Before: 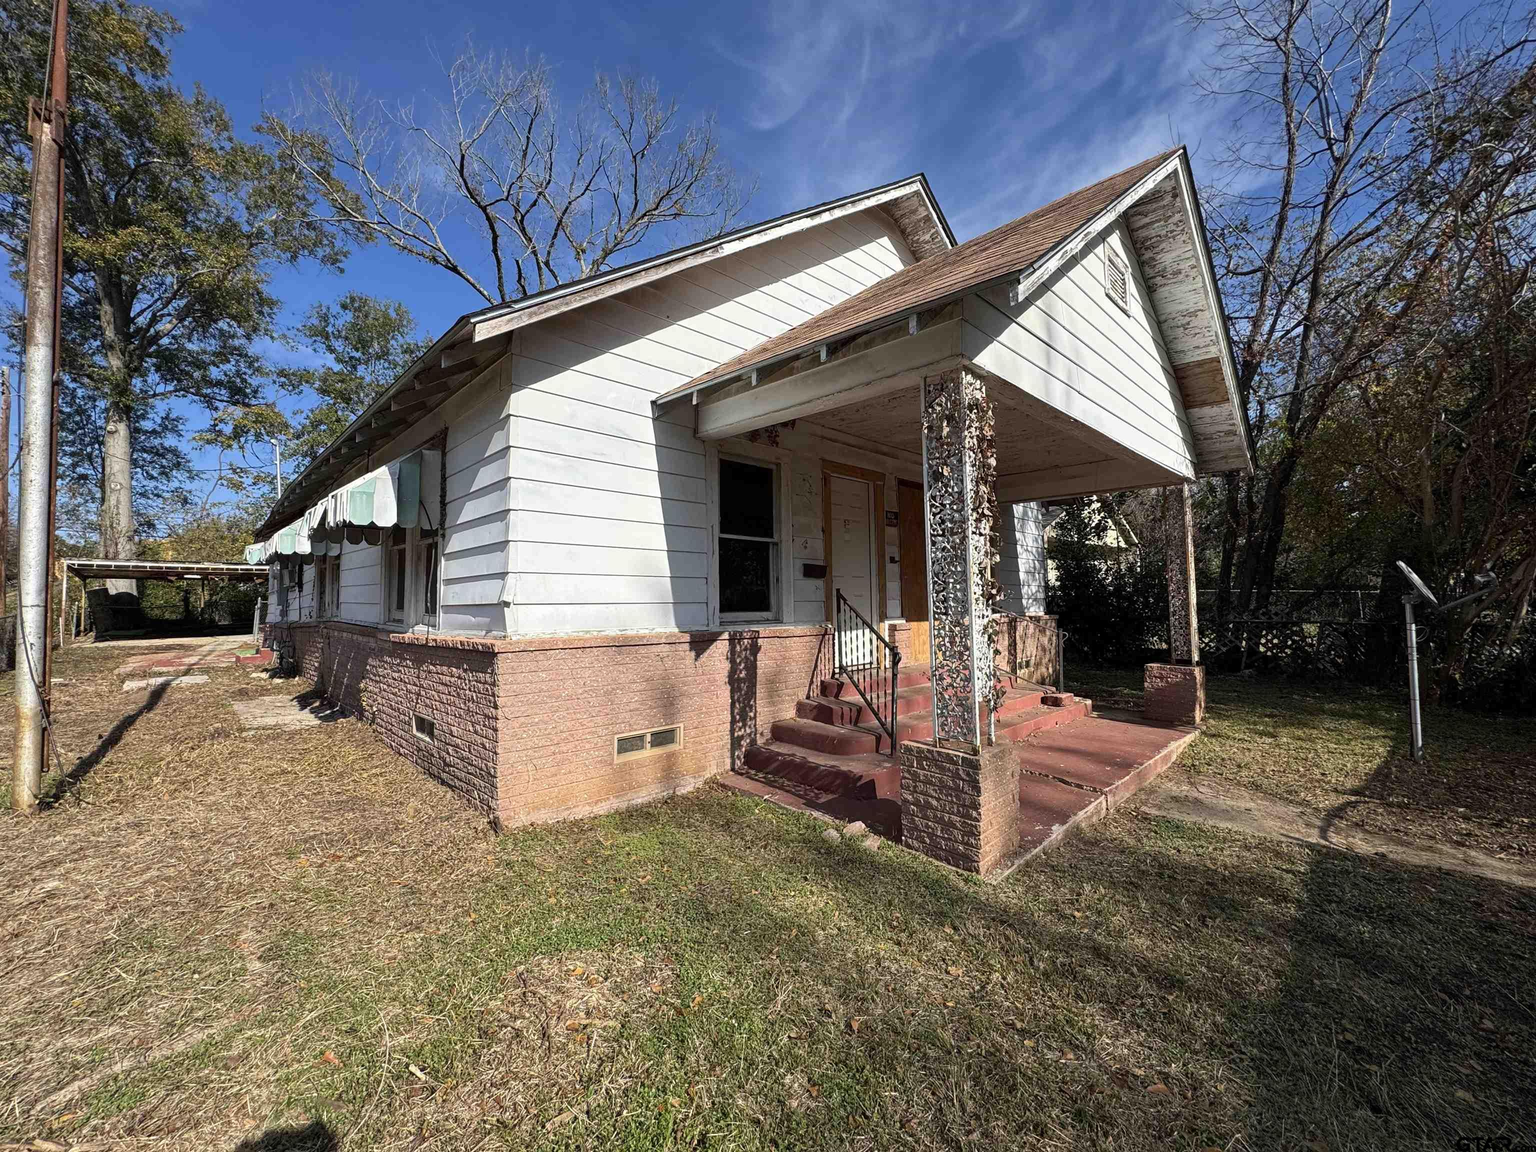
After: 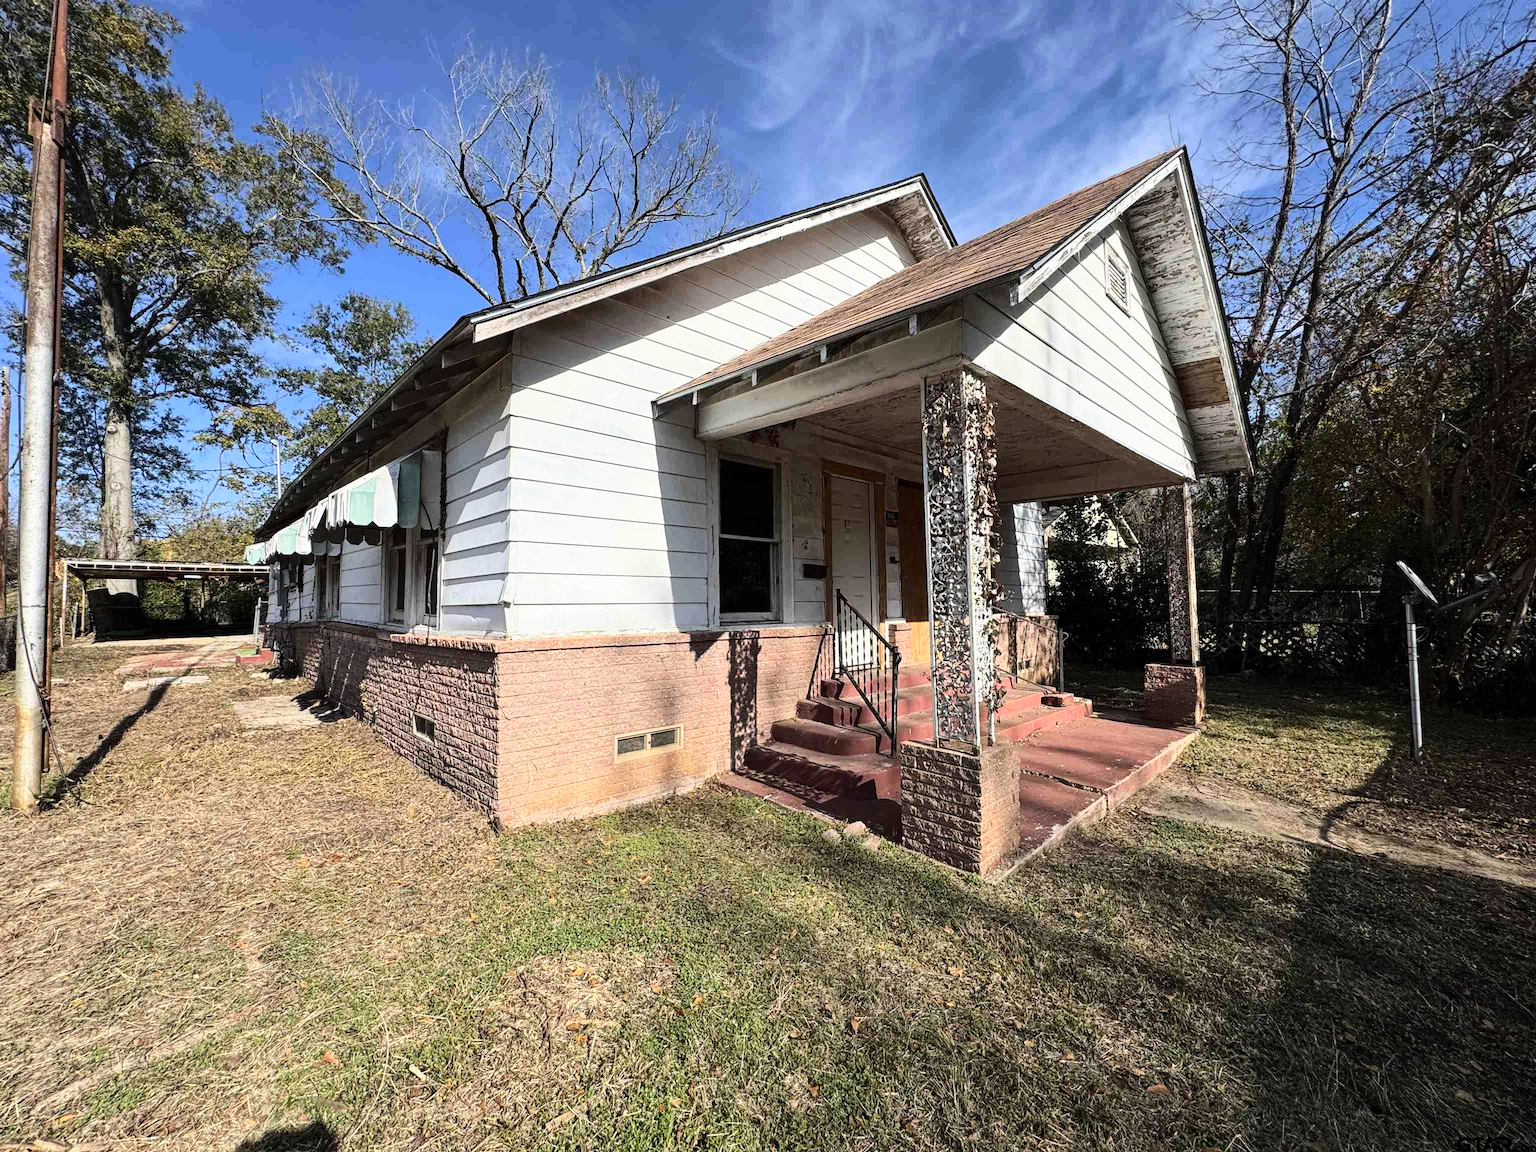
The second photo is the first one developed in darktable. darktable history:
base curve: curves: ch0 [(0, 0) (0.032, 0.025) (0.121, 0.166) (0.206, 0.329) (0.605, 0.79) (1, 1)]
